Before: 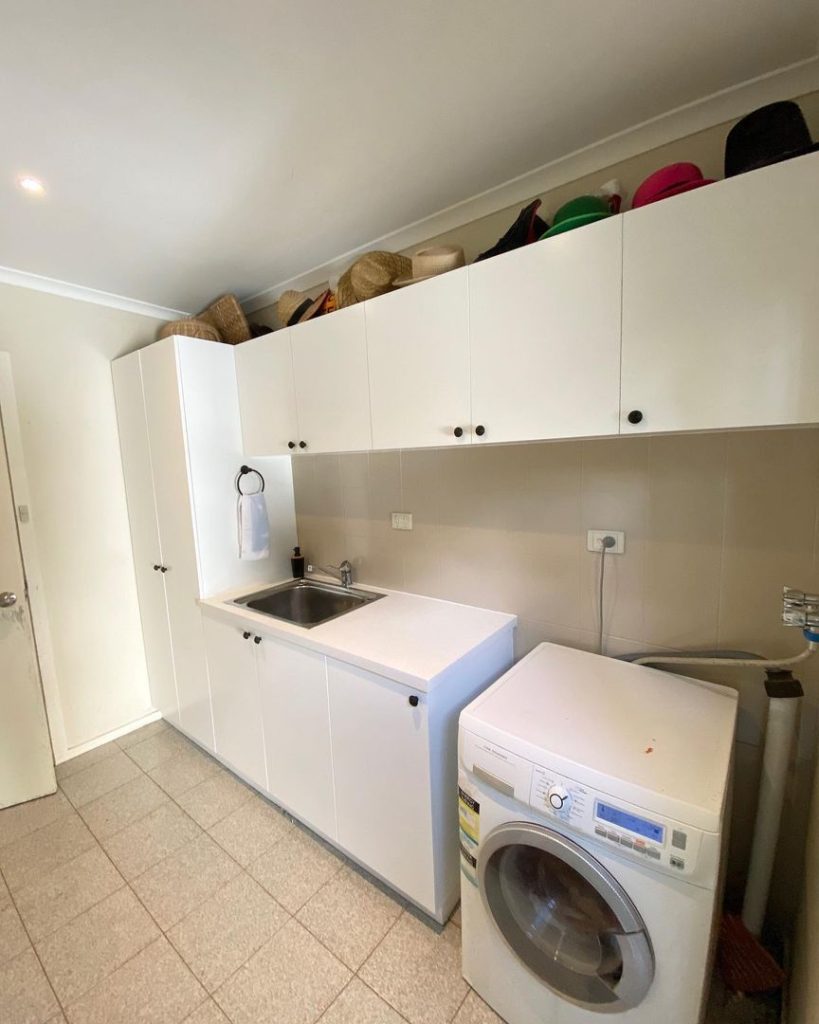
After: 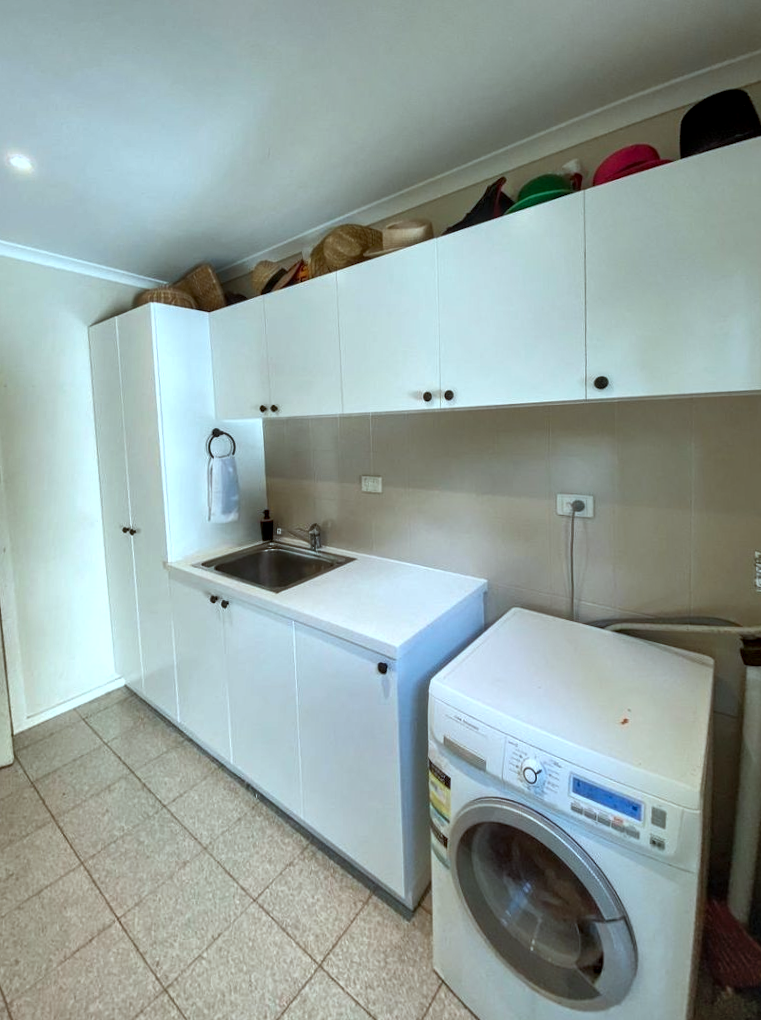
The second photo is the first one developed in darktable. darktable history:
local contrast: on, module defaults
color correction: highlights a* -11.71, highlights b* -15.58
tone equalizer: on, module defaults
rotate and perspective: rotation 0.215°, lens shift (vertical) -0.139, crop left 0.069, crop right 0.939, crop top 0.002, crop bottom 0.996
shadows and highlights: soften with gaussian
